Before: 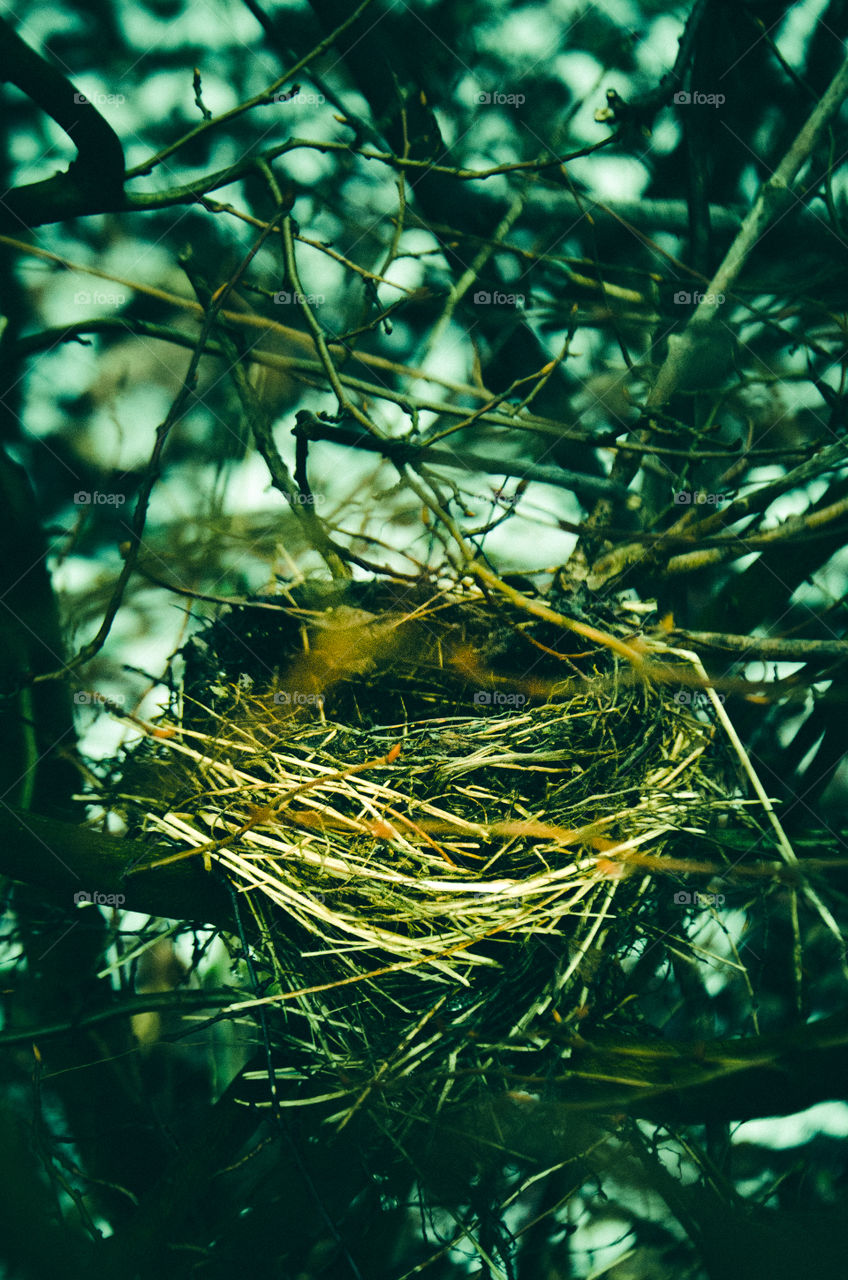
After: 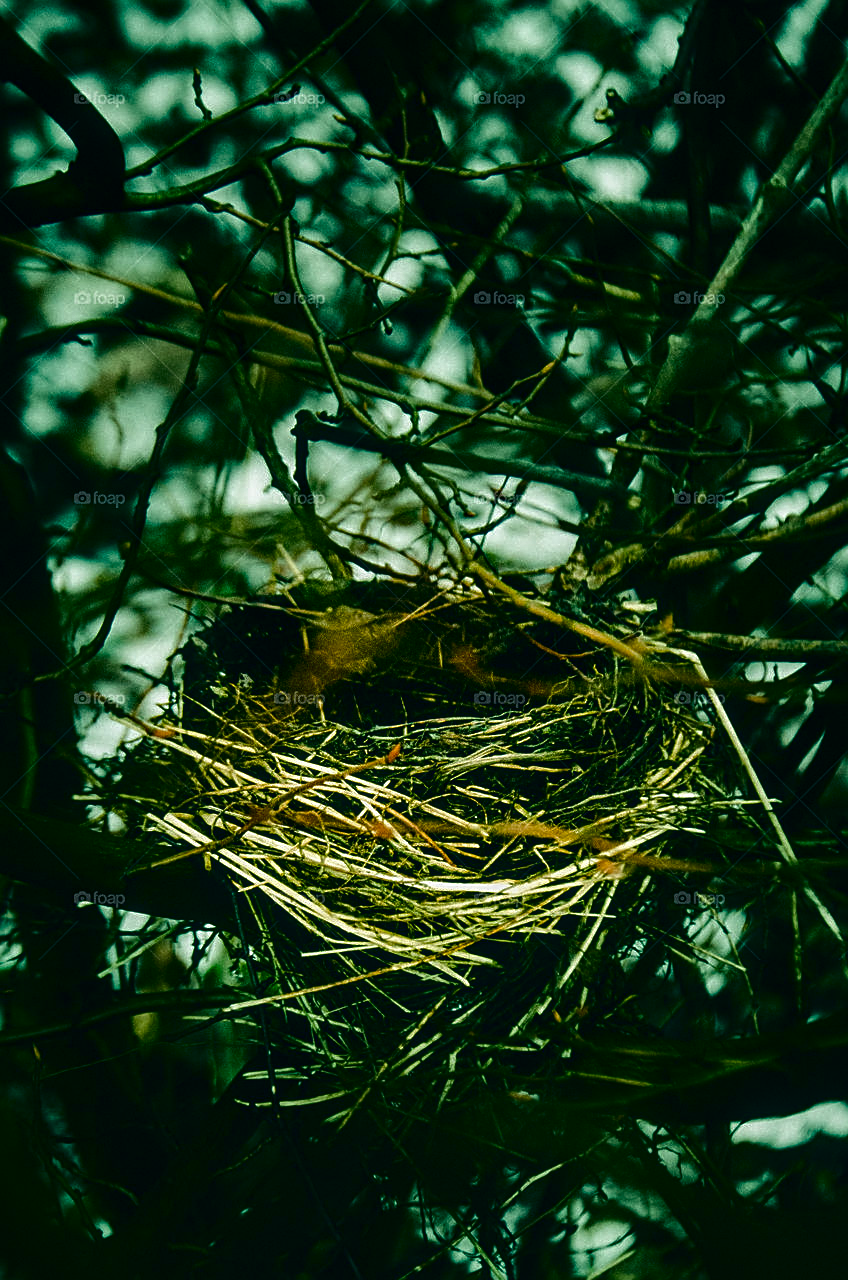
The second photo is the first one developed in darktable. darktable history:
contrast brightness saturation: brightness -0.504
local contrast: on, module defaults
sharpen: on, module defaults
shadows and highlights: shadows 20.92, highlights -81.9, soften with gaussian
